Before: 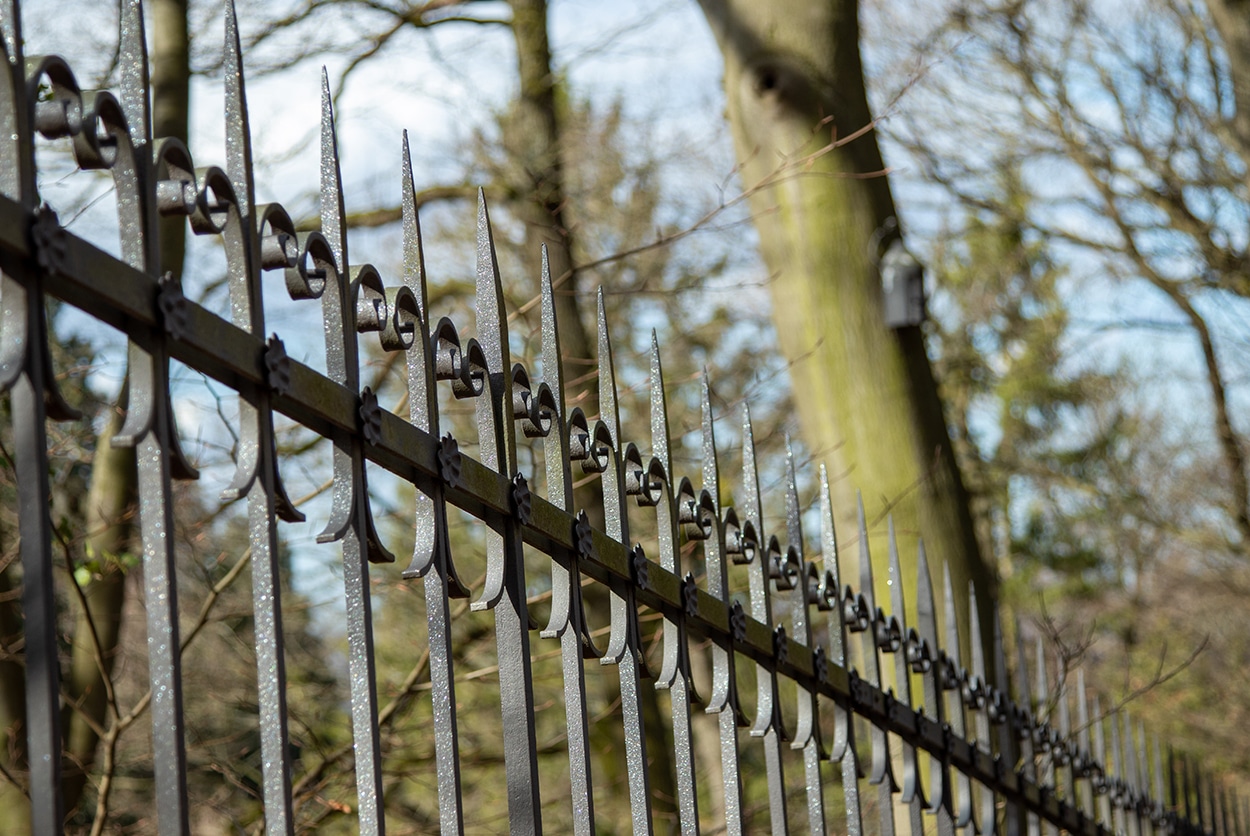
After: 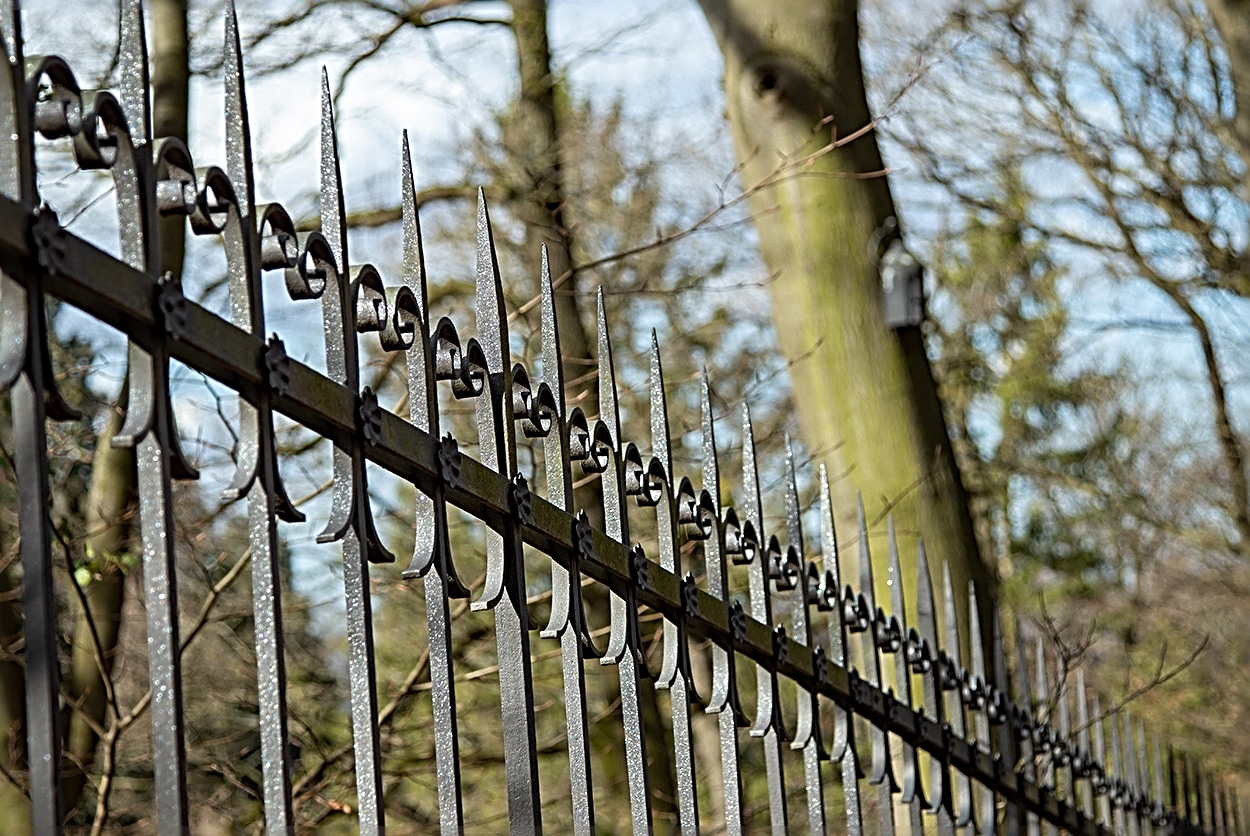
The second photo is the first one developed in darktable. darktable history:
sharpen: radius 3.655, amount 0.927
